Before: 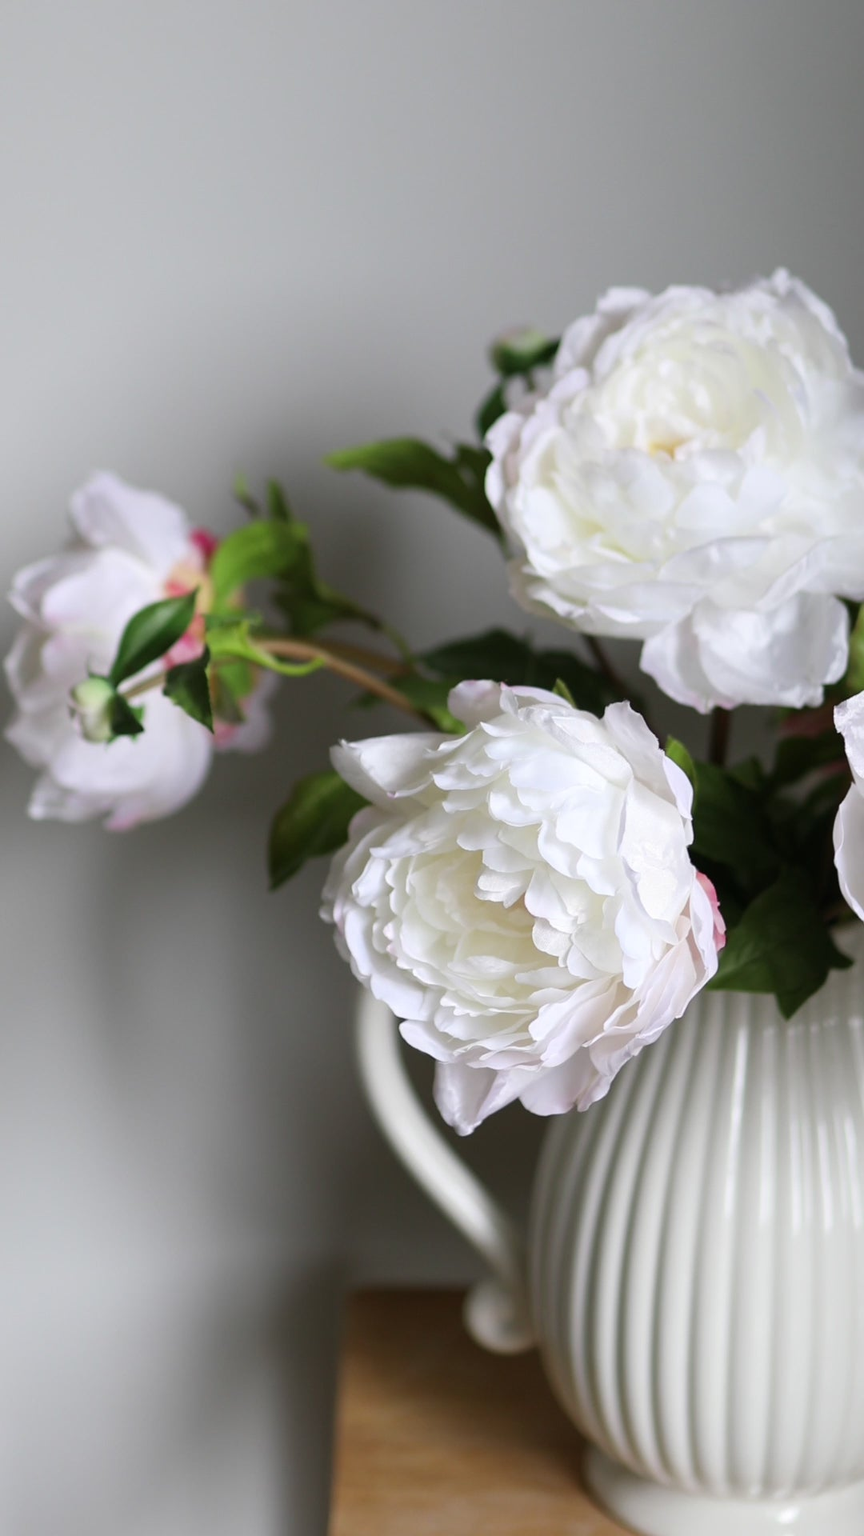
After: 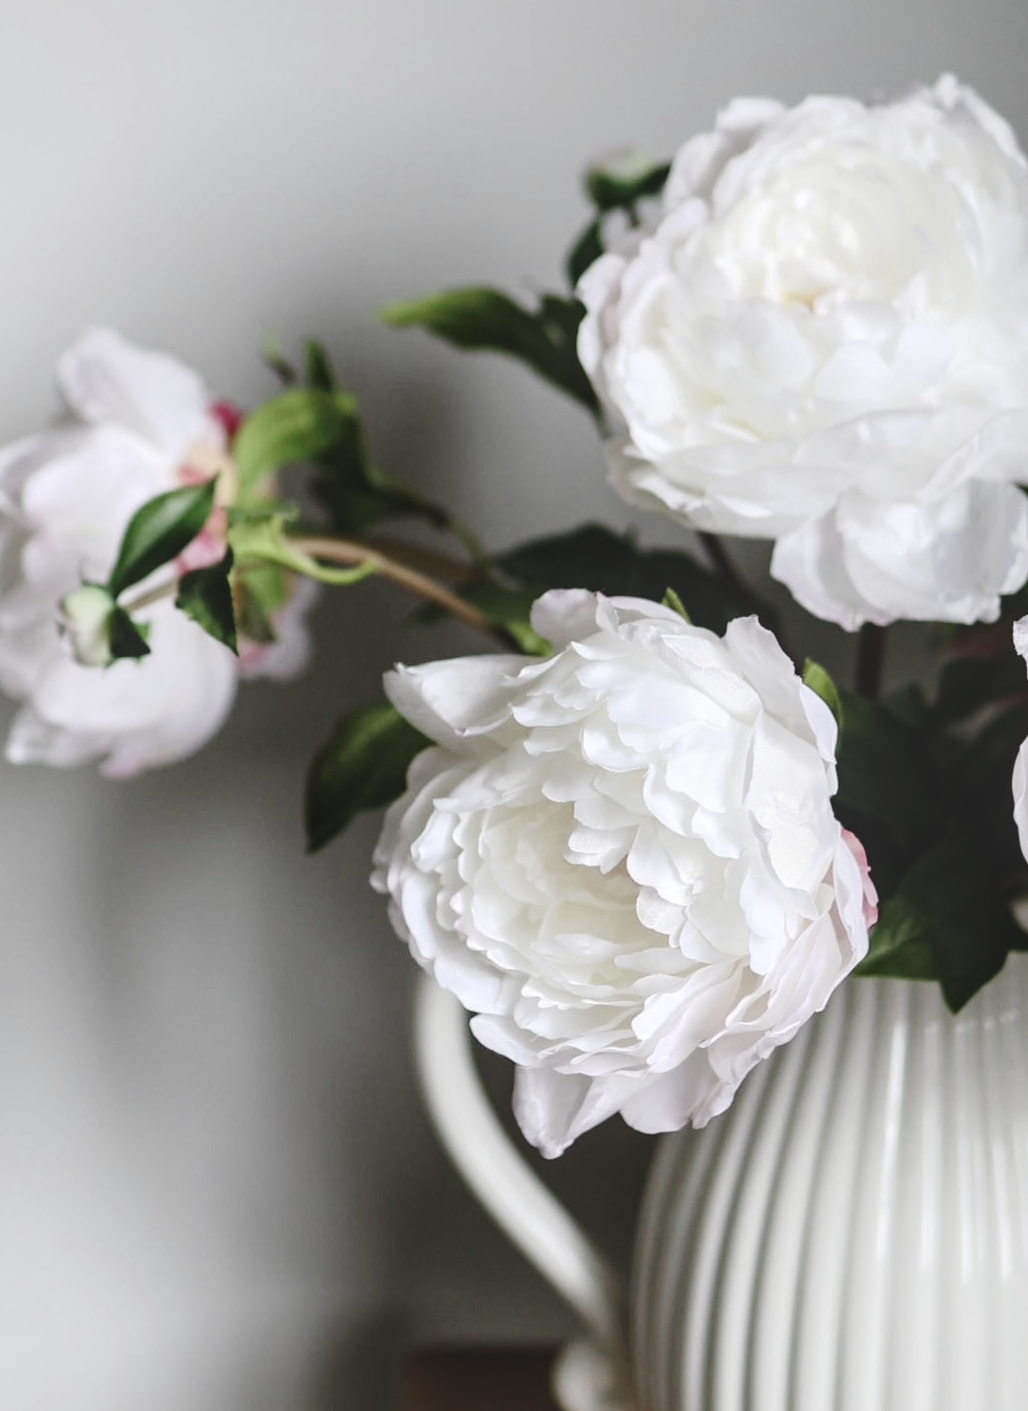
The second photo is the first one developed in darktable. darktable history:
contrast brightness saturation: contrast 0.1, saturation -0.353
crop and rotate: left 2.775%, top 13.599%, right 1.958%, bottom 12.89%
tone curve: curves: ch0 [(0, 0) (0.003, 0.09) (0.011, 0.095) (0.025, 0.097) (0.044, 0.108) (0.069, 0.117) (0.1, 0.129) (0.136, 0.151) (0.177, 0.185) (0.224, 0.229) (0.277, 0.299) (0.335, 0.379) (0.399, 0.469) (0.468, 0.55) (0.543, 0.629) (0.623, 0.702) (0.709, 0.775) (0.801, 0.85) (0.898, 0.91) (1, 1)], preserve colors none
local contrast: on, module defaults
